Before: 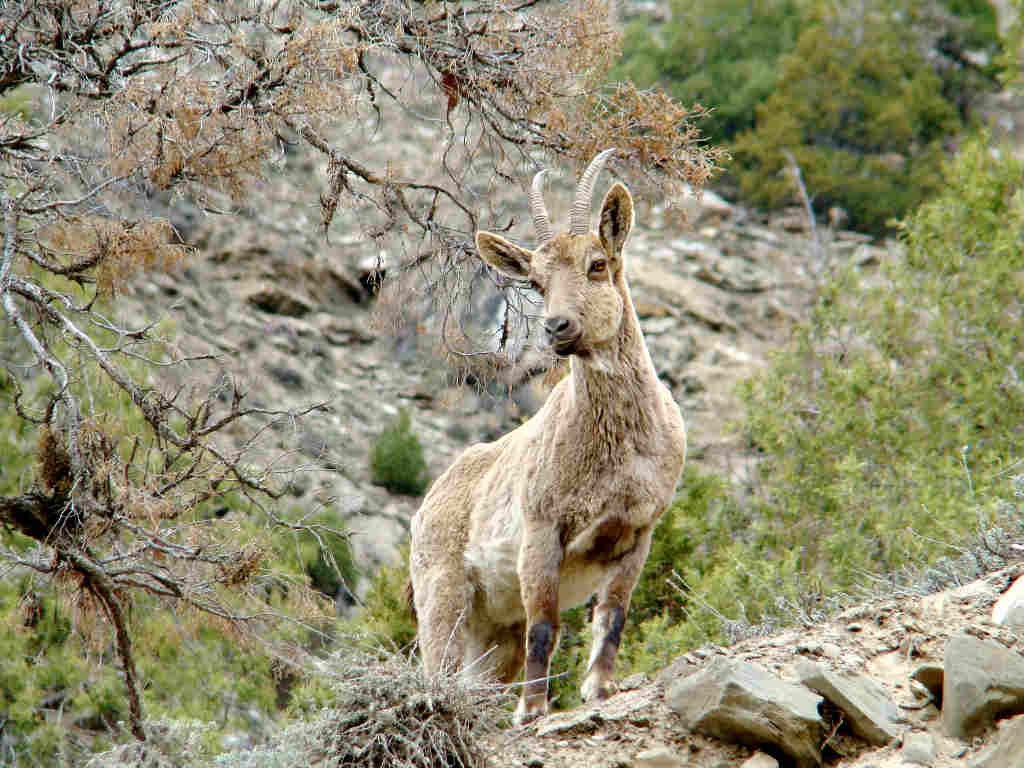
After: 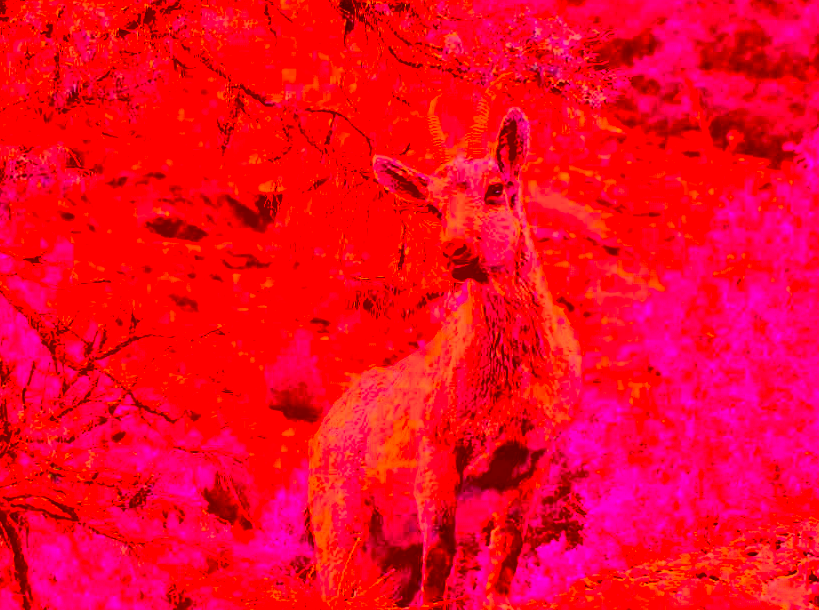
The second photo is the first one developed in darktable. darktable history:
crop and rotate: left 10.089%, top 9.956%, right 9.912%, bottom 10.501%
contrast brightness saturation: contrast 0.292
color correction: highlights a* -39.42, highlights b* -39.9, shadows a* -39.9, shadows b* -39.39, saturation -2.98
filmic rgb: black relative exposure -7.65 EV, white relative exposure 4.56 EV, hardness 3.61, contrast 1.05
